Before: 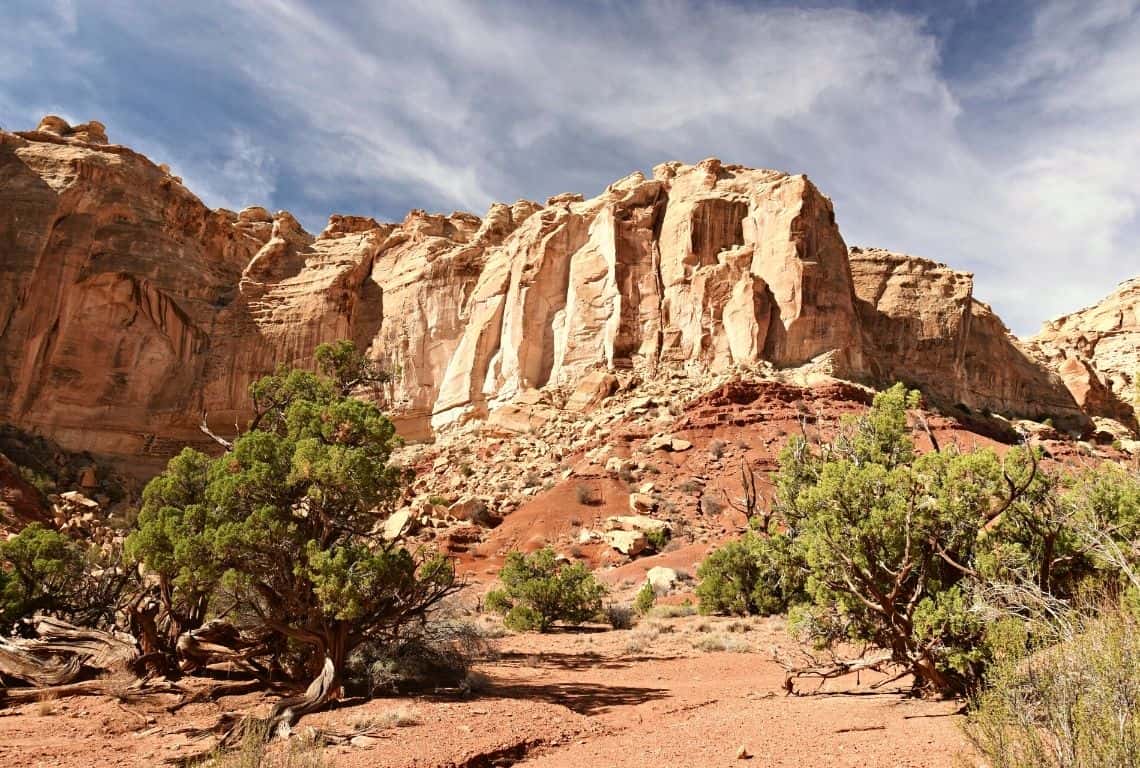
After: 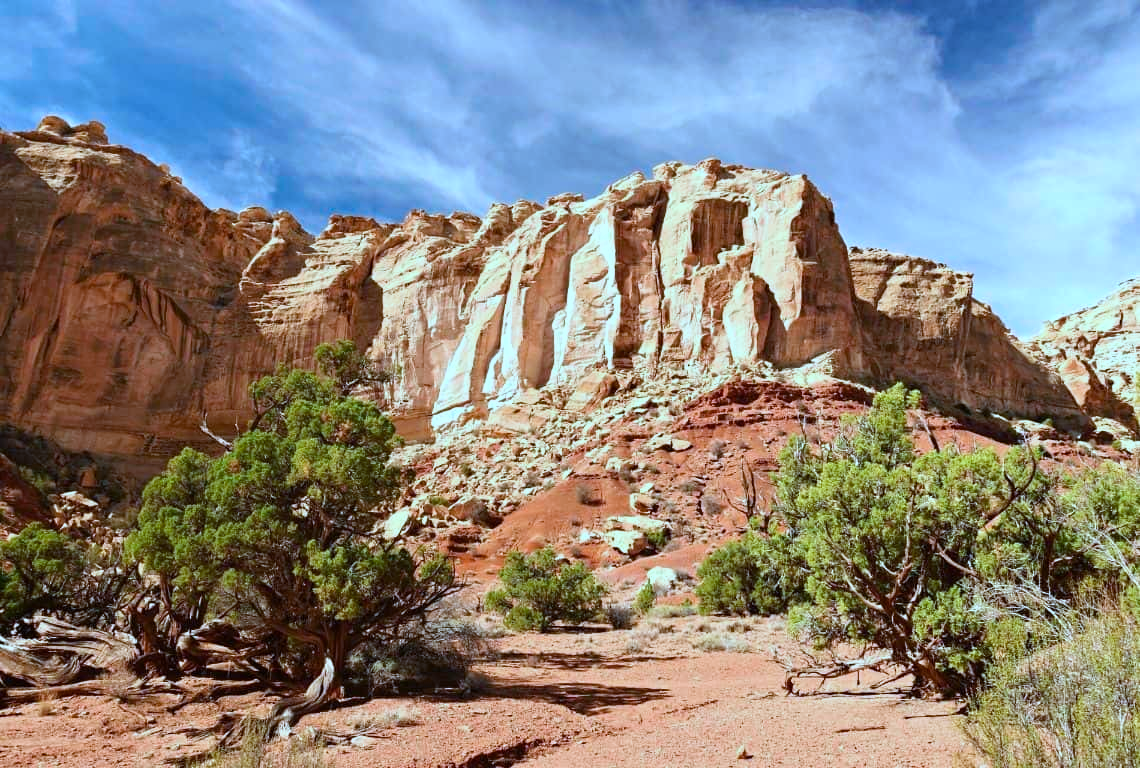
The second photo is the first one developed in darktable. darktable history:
color calibration: x 0.398, y 0.386, temperature 3675.01 K
color balance rgb: perceptual saturation grading › global saturation 24.919%, global vibrance 10.942%
